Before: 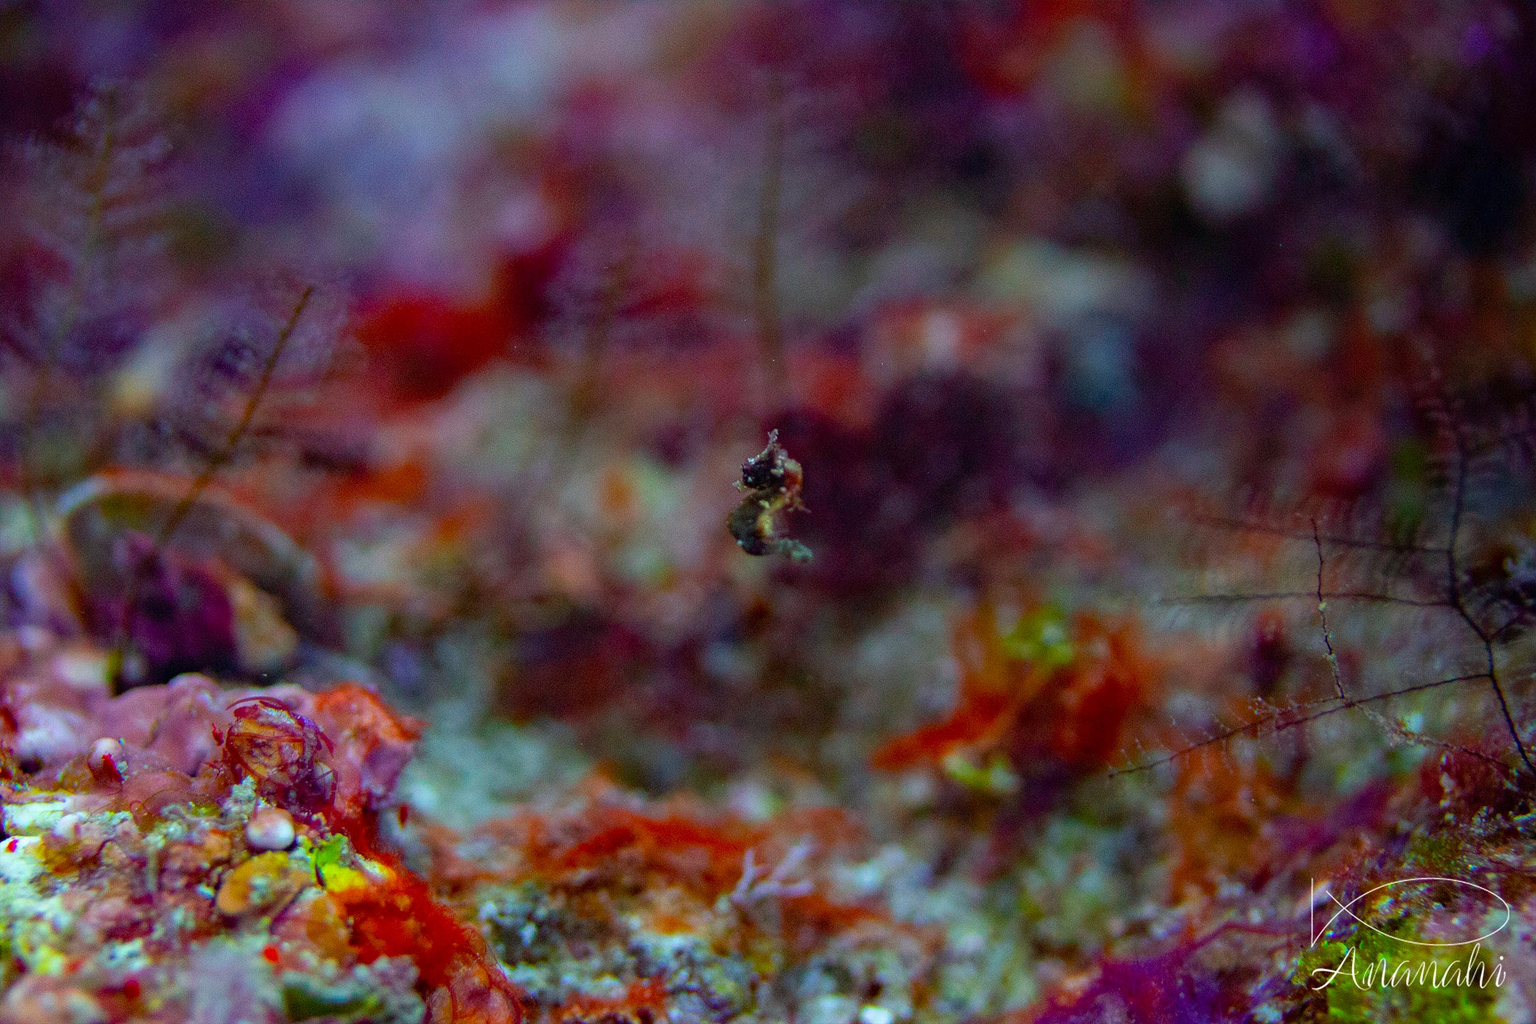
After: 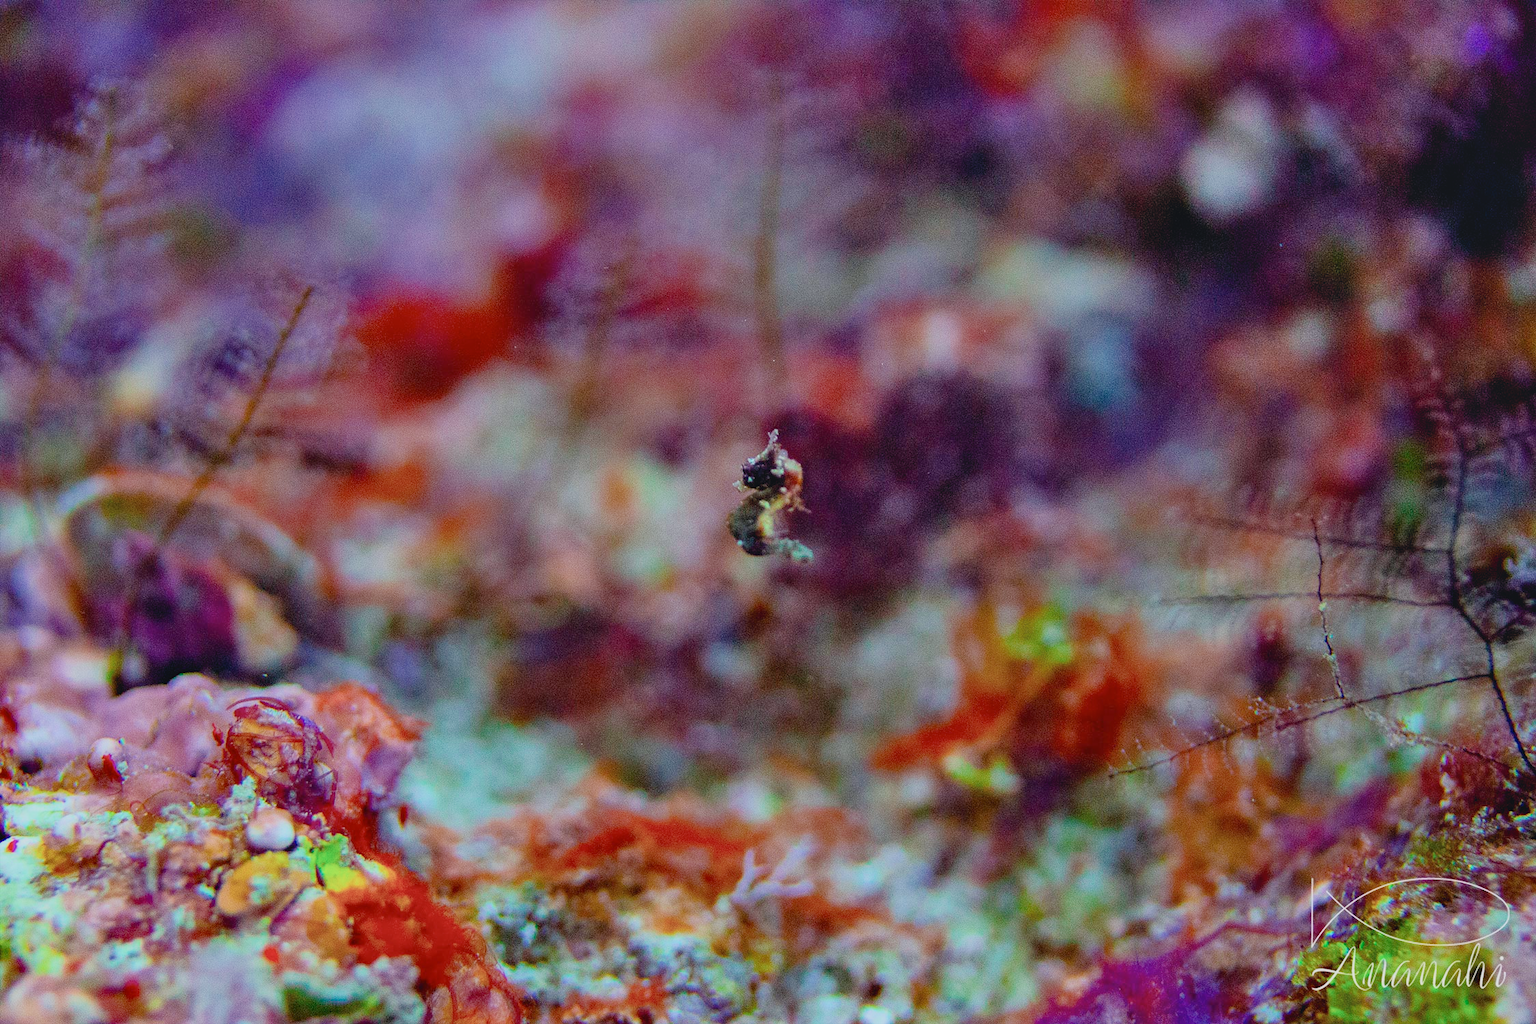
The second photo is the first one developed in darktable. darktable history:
filmic rgb: black relative exposure -7.04 EV, white relative exposure 6.04 EV, target black luminance 0%, hardness 2.76, latitude 60.54%, contrast 0.702, highlights saturation mix 10.52%, shadows ↔ highlights balance -0.126%
exposure: black level correction 0.001, exposure 0.956 EV, compensate highlight preservation false
shadows and highlights: low approximation 0.01, soften with gaussian
contrast brightness saturation: contrast 0.137
tone curve: curves: ch0 [(0, 0.045) (0.155, 0.169) (0.46, 0.466) (0.751, 0.788) (1, 0.961)]; ch1 [(0, 0) (0.43, 0.408) (0.472, 0.469) (0.505, 0.503) (0.553, 0.555) (0.592, 0.581) (1, 1)]; ch2 [(0, 0) (0.505, 0.495) (0.579, 0.569) (1, 1)], color space Lab, independent channels, preserve colors none
